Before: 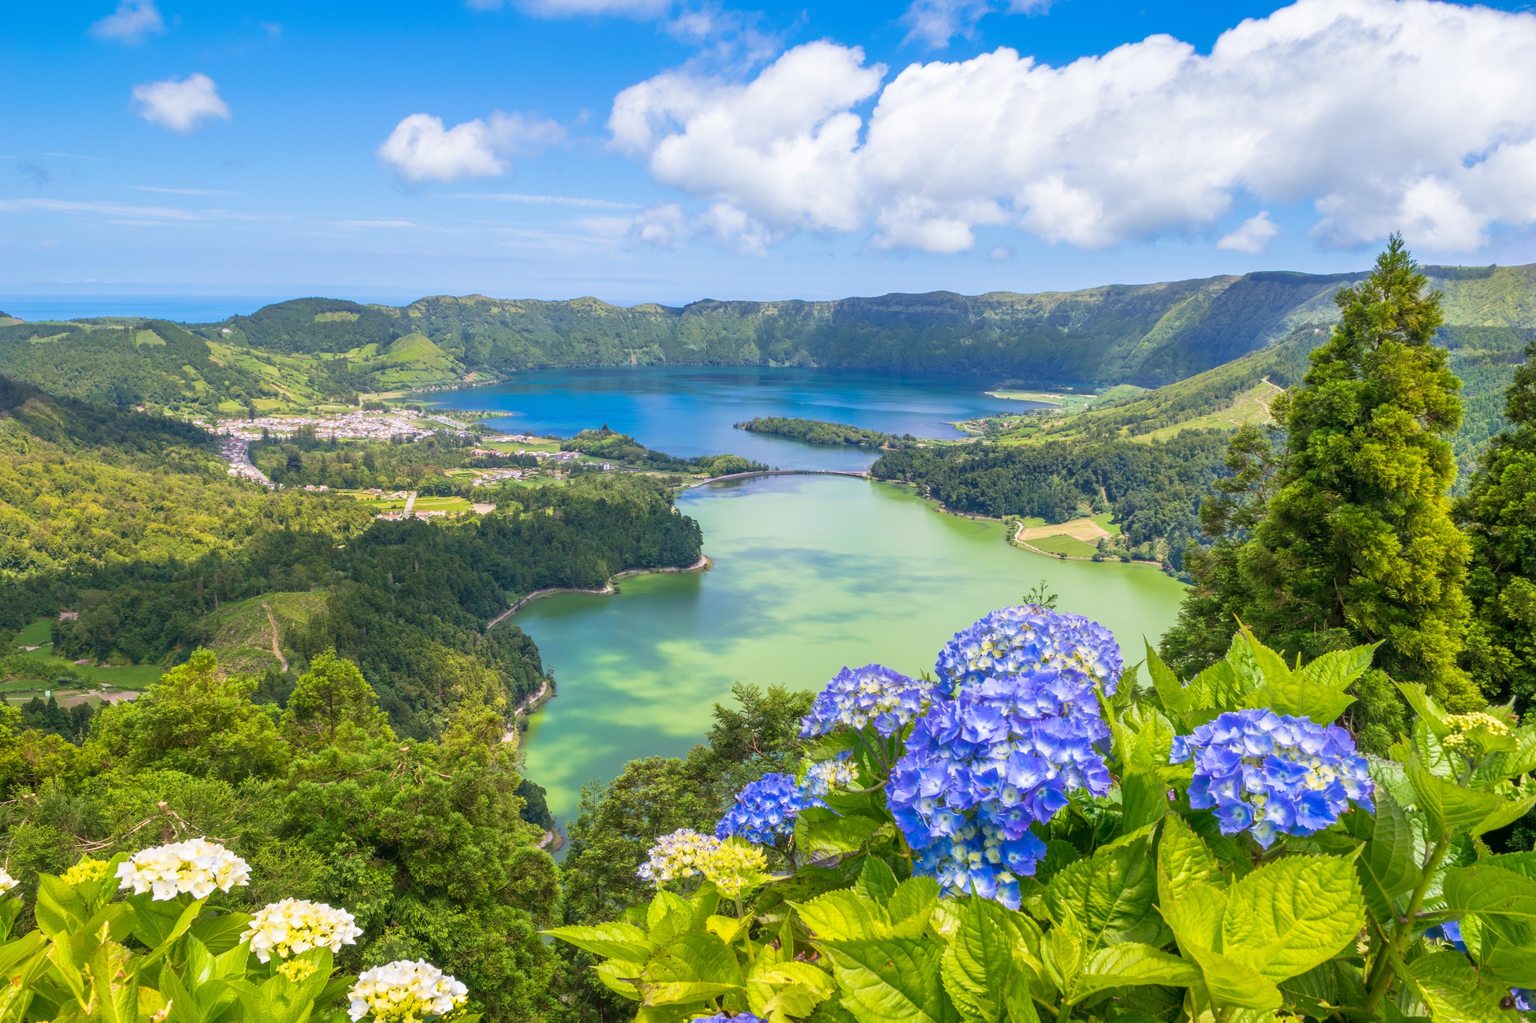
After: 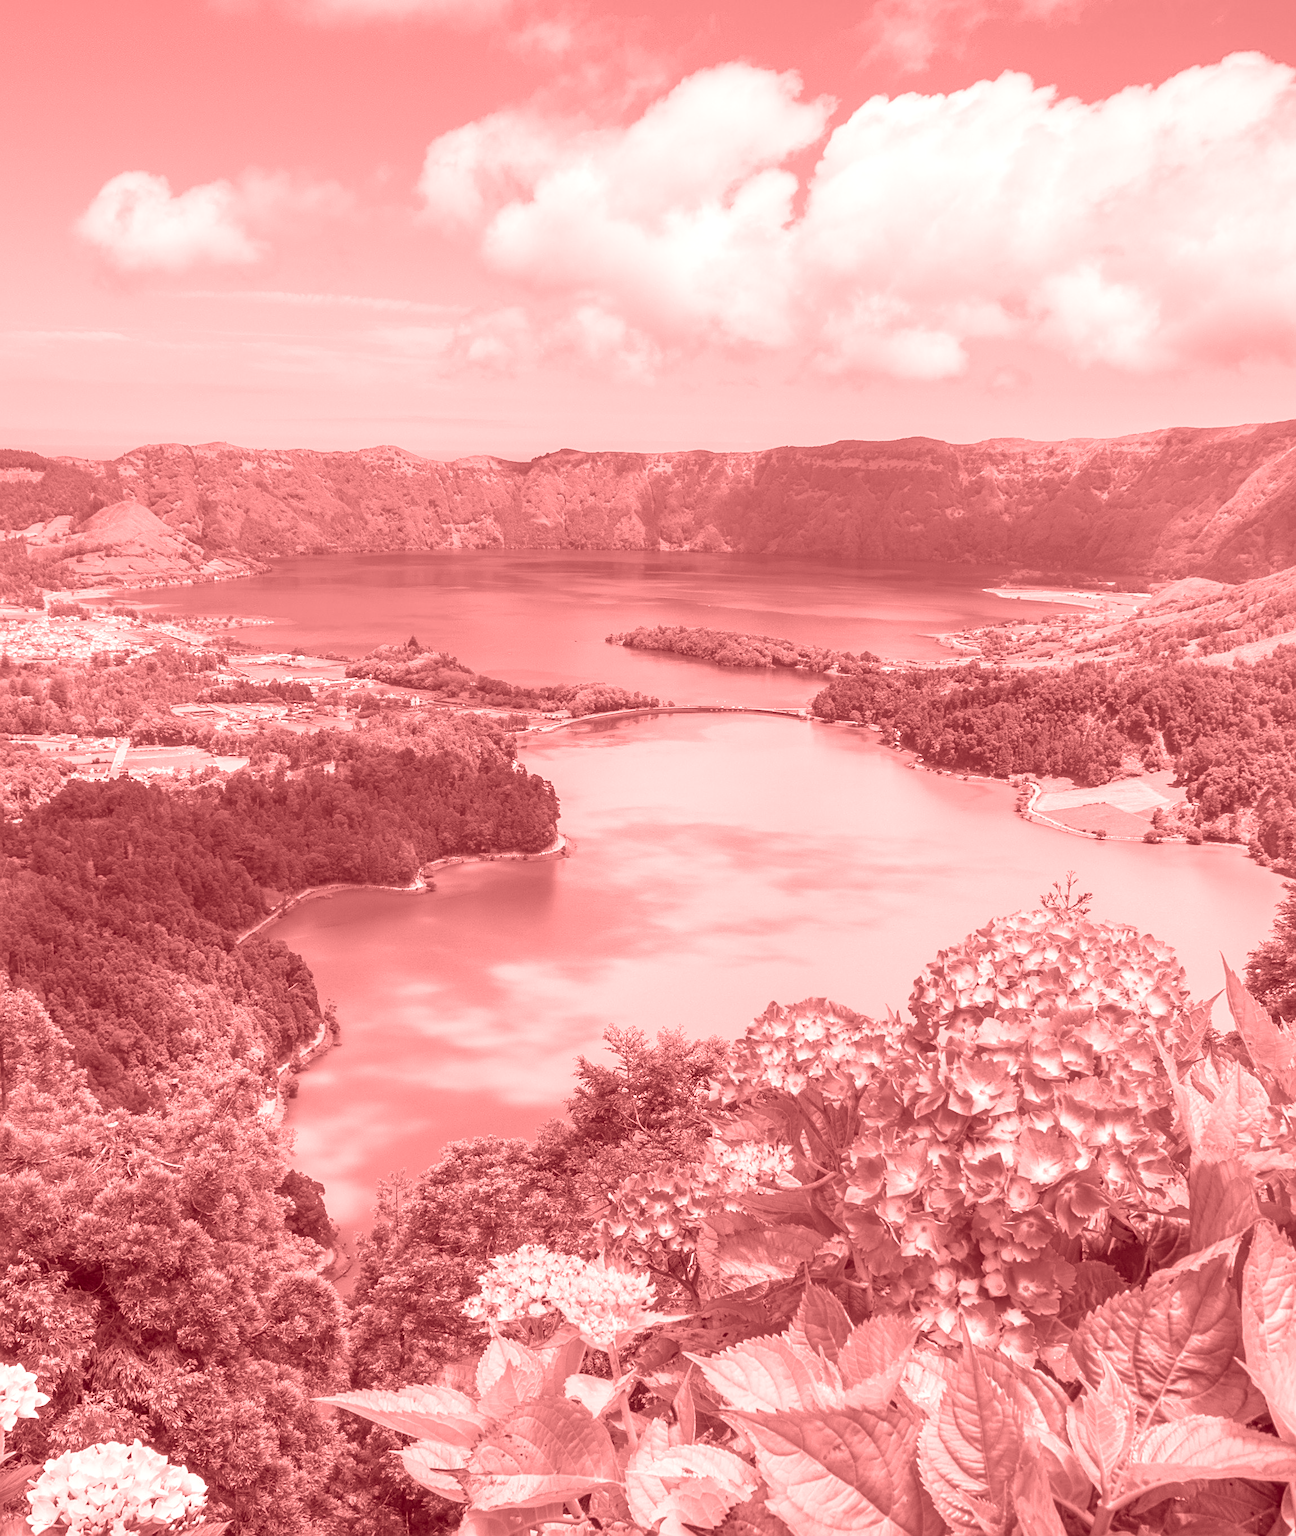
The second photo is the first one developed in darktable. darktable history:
crop: left 21.496%, right 22.254%
sharpen: on, module defaults
colorize: saturation 60%, source mix 100%
